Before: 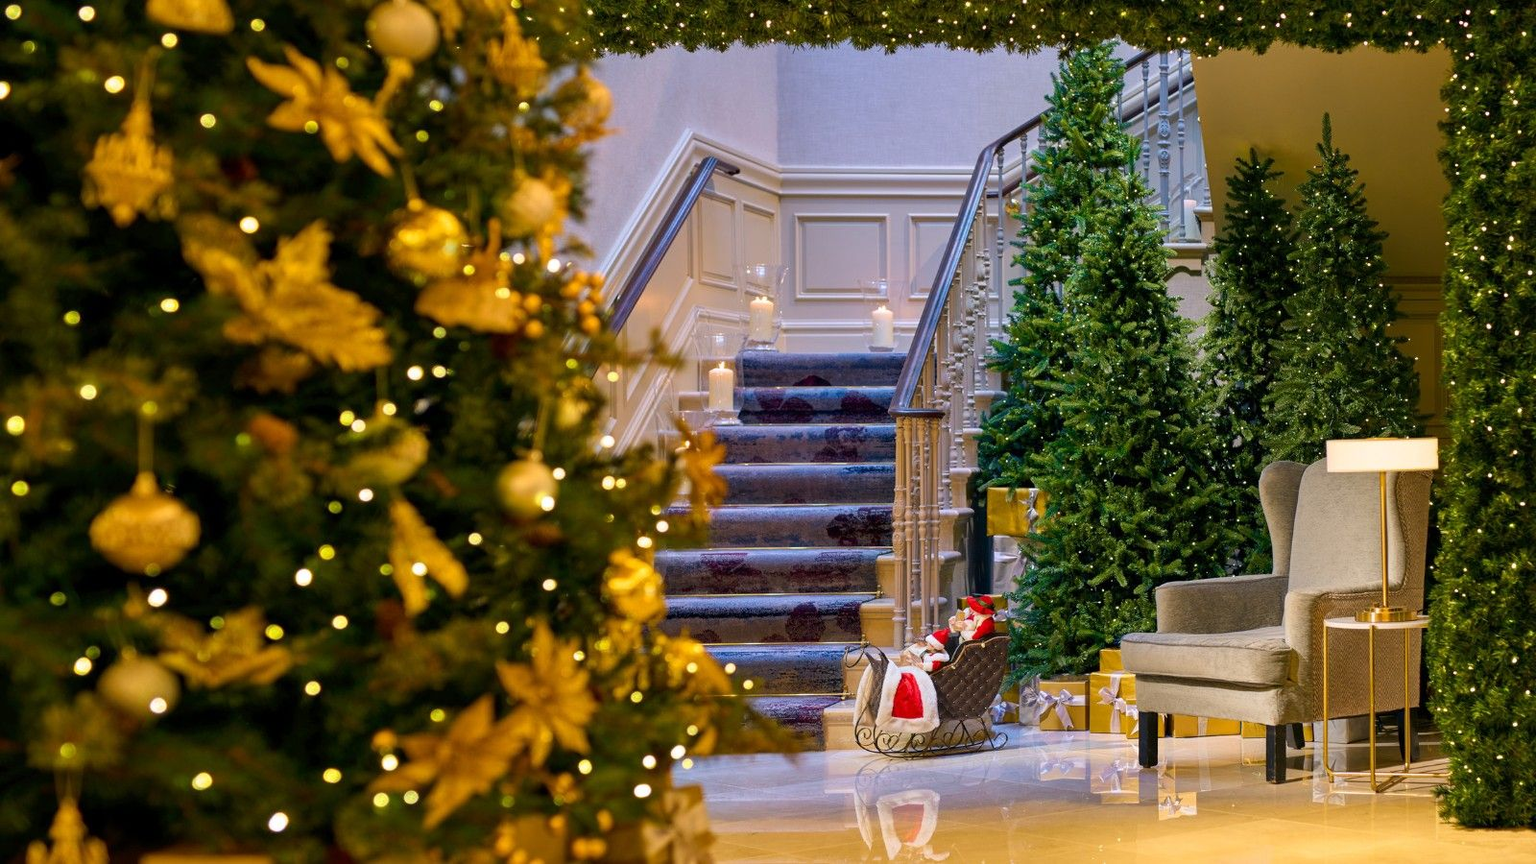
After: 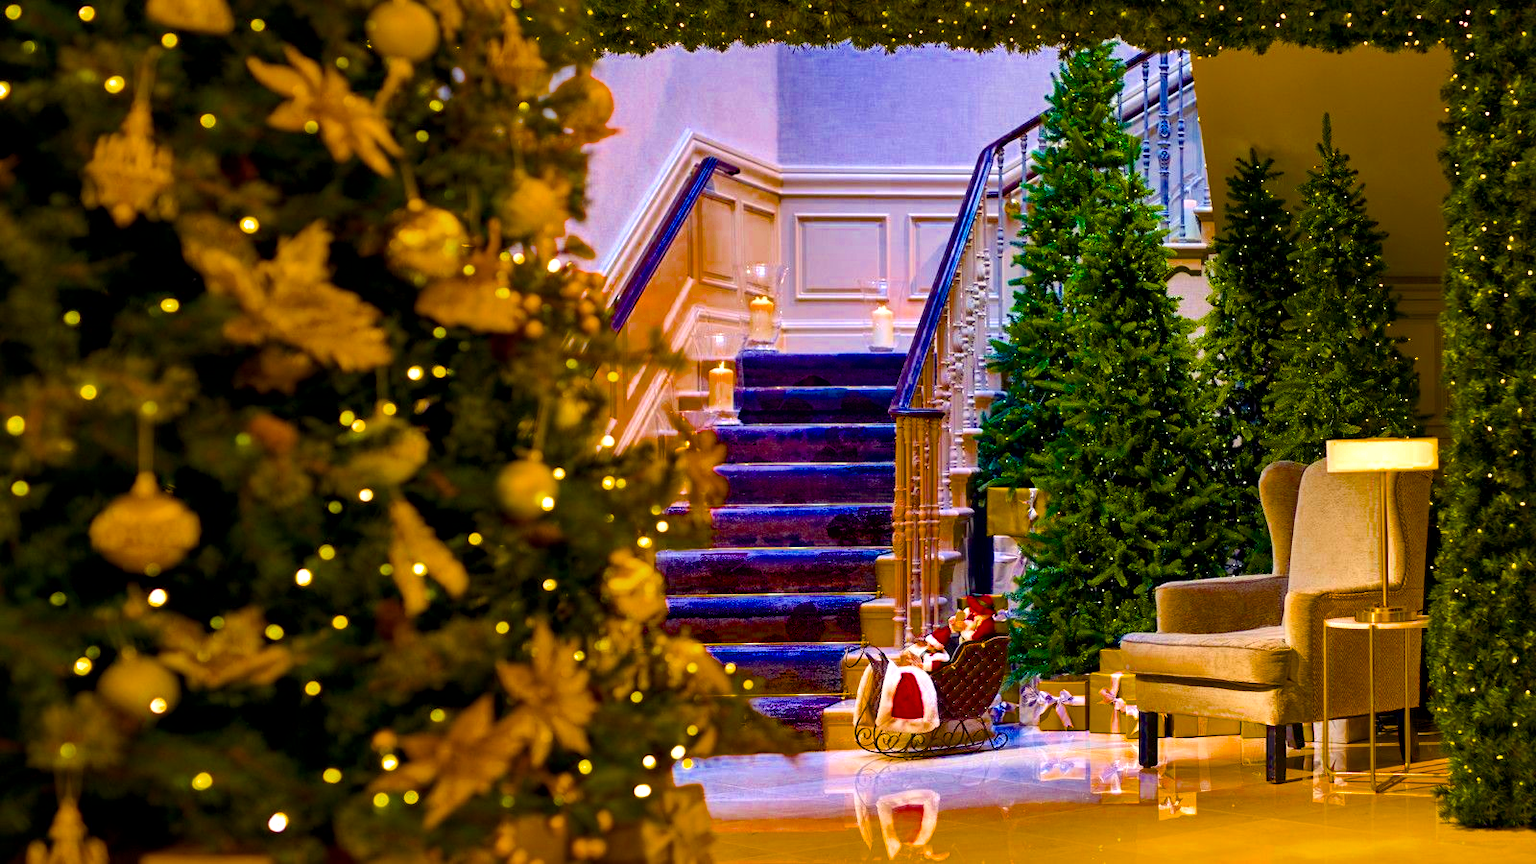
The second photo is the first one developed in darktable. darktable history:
local contrast: mode bilateral grid, contrast 25, coarseness 50, detail 122%, midtone range 0.2
exposure: black level correction 0.001, exposure 0.499 EV, compensate highlight preservation false
color balance rgb: shadows lift › luminance 0.596%, shadows lift › chroma 6.721%, shadows lift › hue 301.67°, power › hue 324.23°, highlights gain › chroma 1.084%, highlights gain › hue 60.28°, perceptual saturation grading › global saturation 99.014%, global vibrance 10.392%, saturation formula JzAzBz (2021)
